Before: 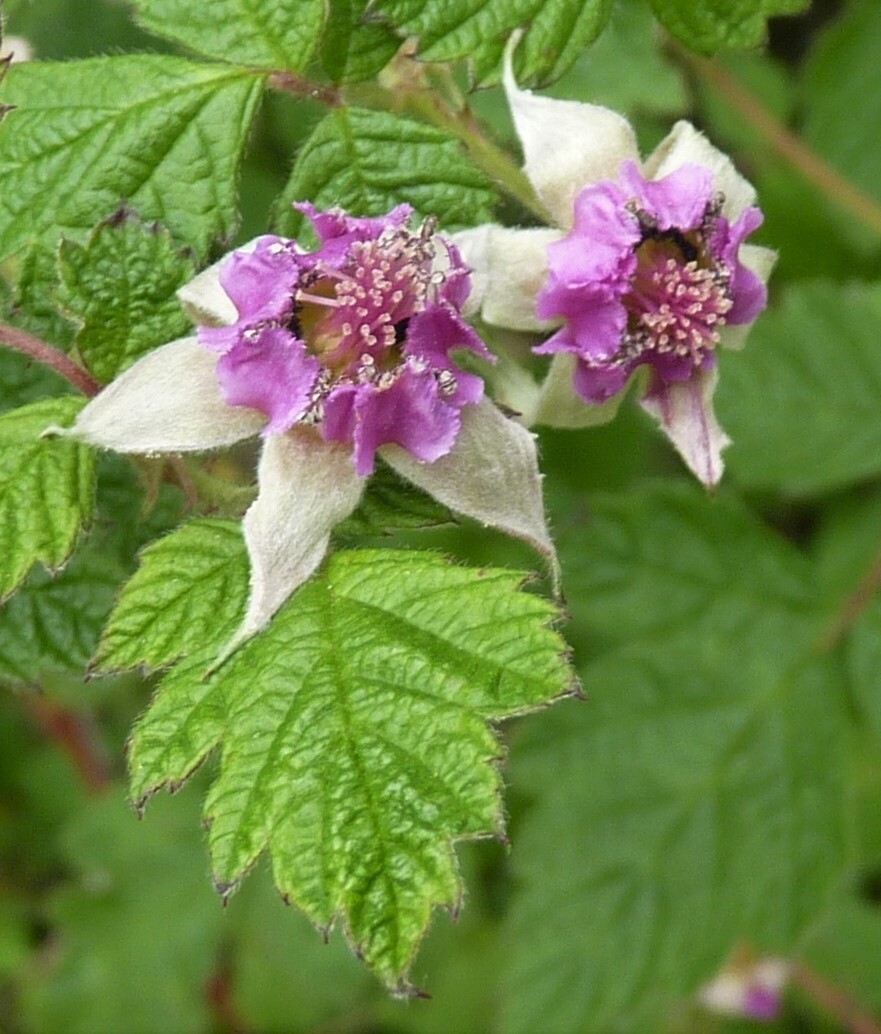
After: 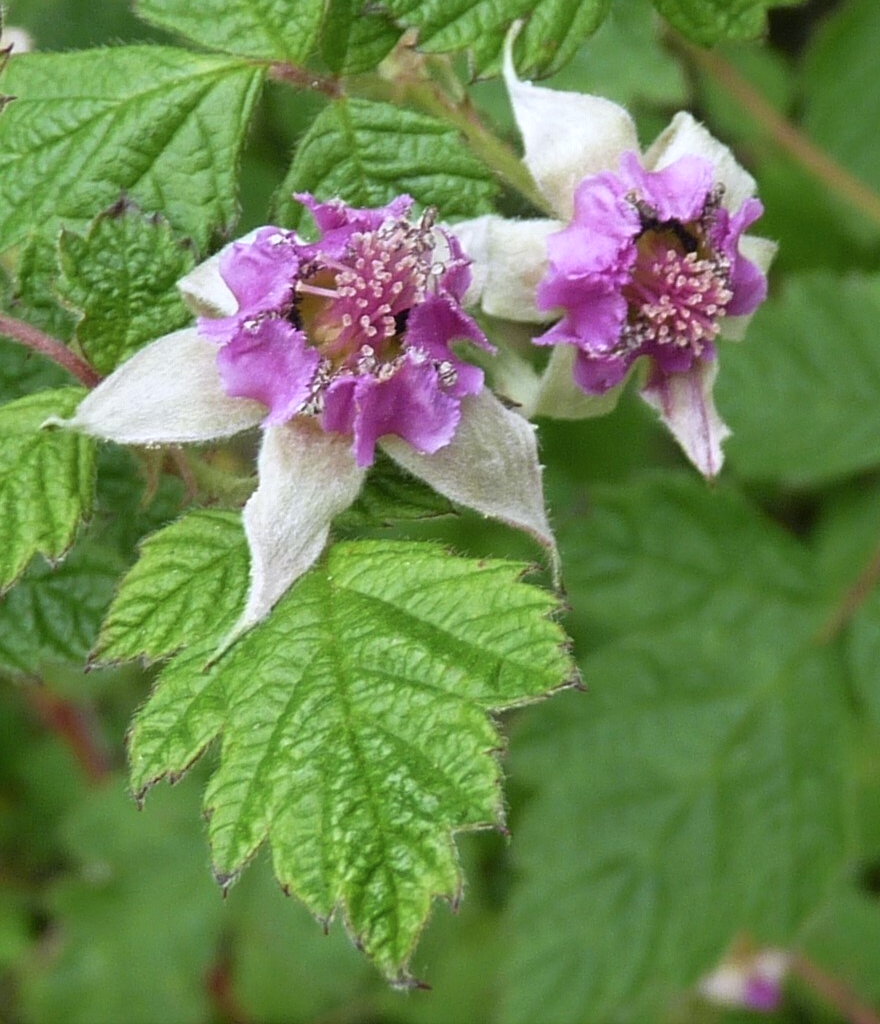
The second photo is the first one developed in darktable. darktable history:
crop: top 0.911%, right 0.051%
color calibration: illuminant as shot in camera, x 0.358, y 0.373, temperature 4628.91 K, gamut compression 1.7
